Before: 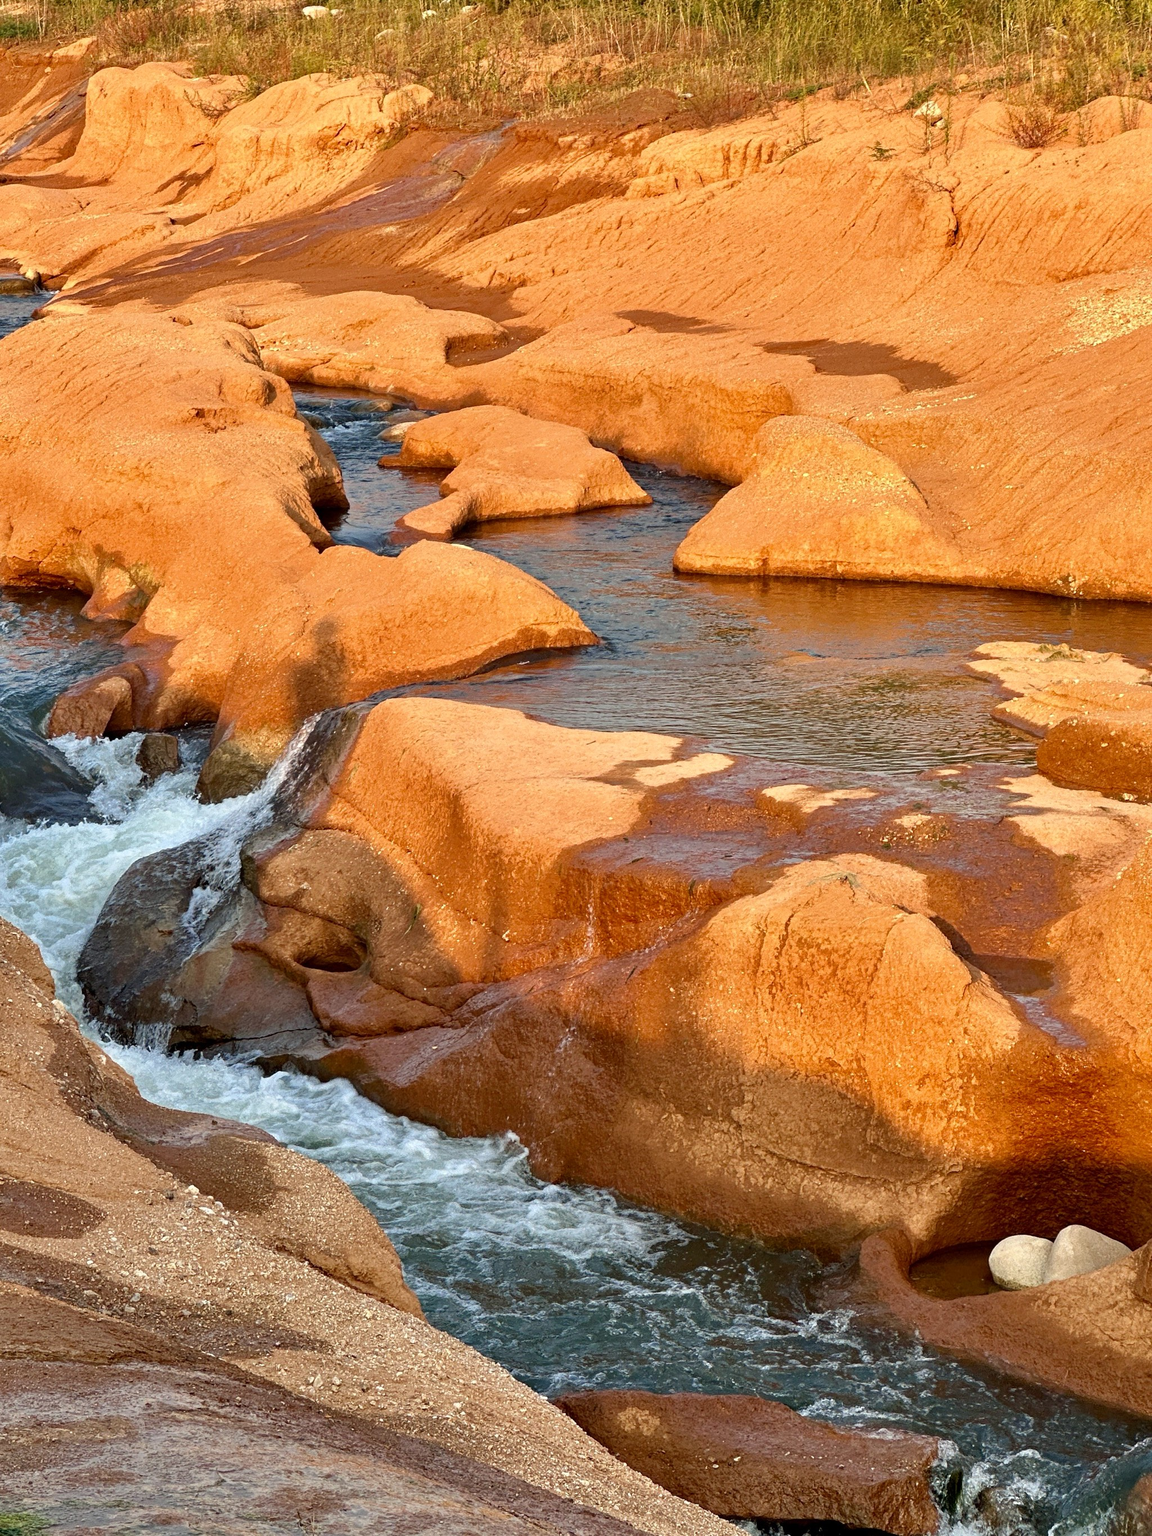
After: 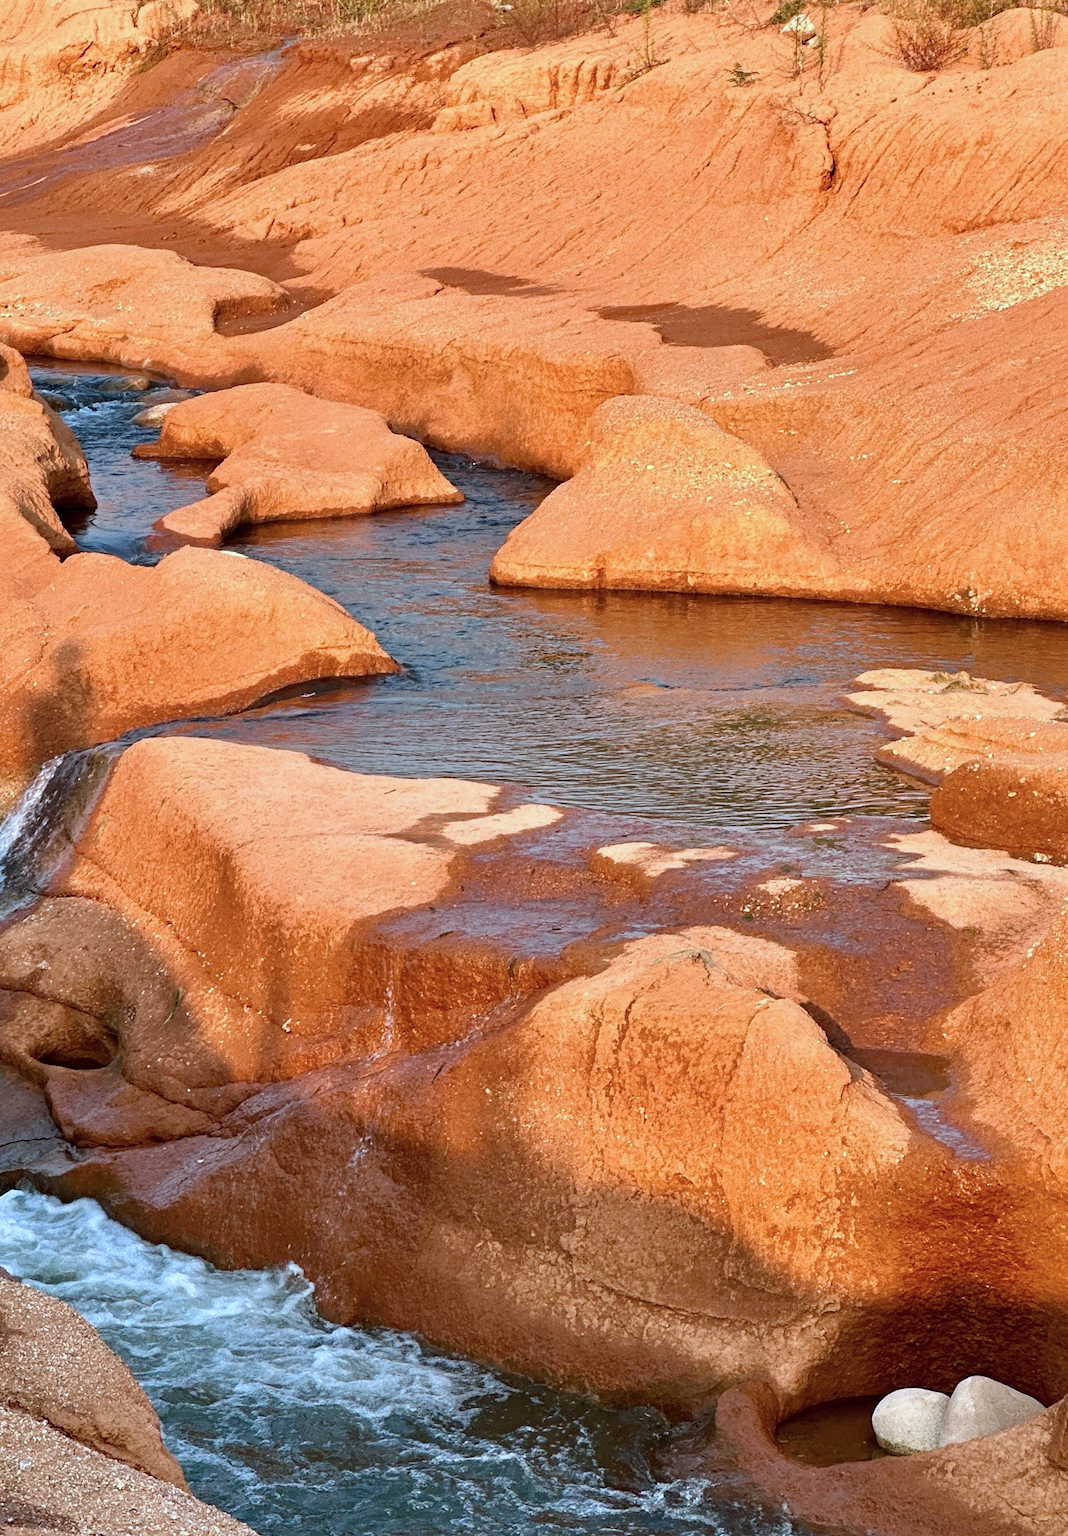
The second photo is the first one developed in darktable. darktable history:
color correction: highlights a* -2.14, highlights b* -18.29
crop: left 23.421%, top 5.835%, bottom 11.609%
